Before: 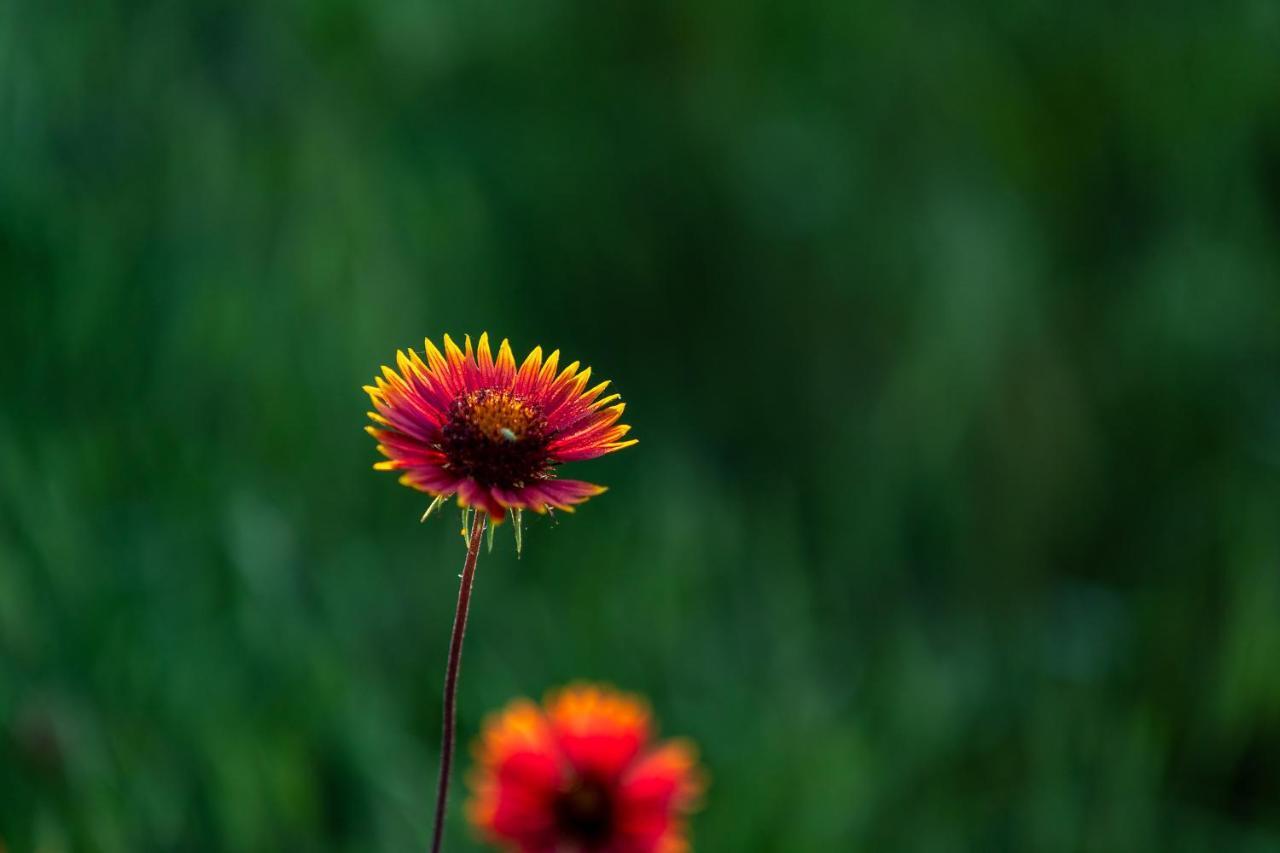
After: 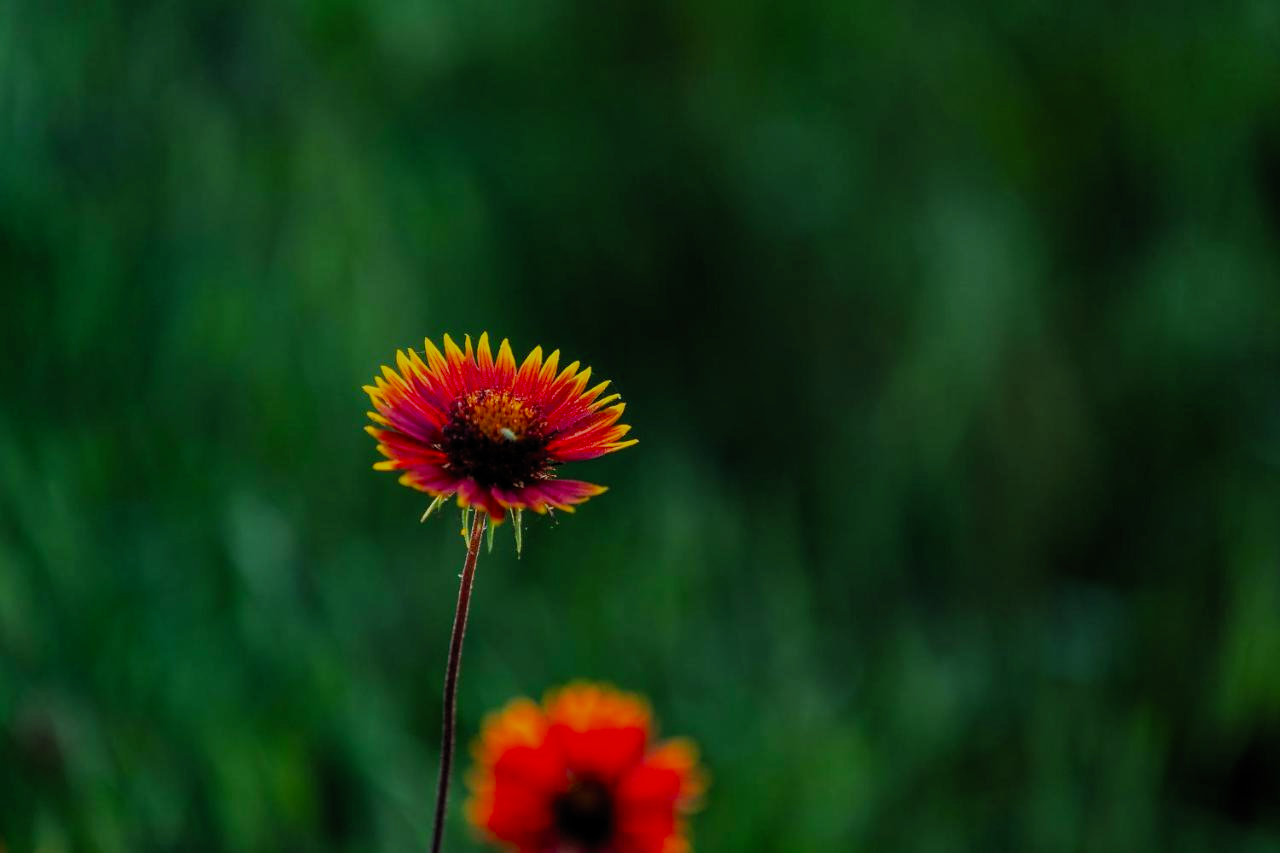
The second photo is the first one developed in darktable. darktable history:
filmic rgb: middle gray luminance 17.96%, black relative exposure -7.54 EV, white relative exposure 8.45 EV, threshold 6 EV, target black luminance 0%, hardness 2.23, latitude 18.74%, contrast 0.889, highlights saturation mix 5.96%, shadows ↔ highlights balance 10.28%, color science v5 (2021), contrast in shadows safe, contrast in highlights safe, enable highlight reconstruction true
